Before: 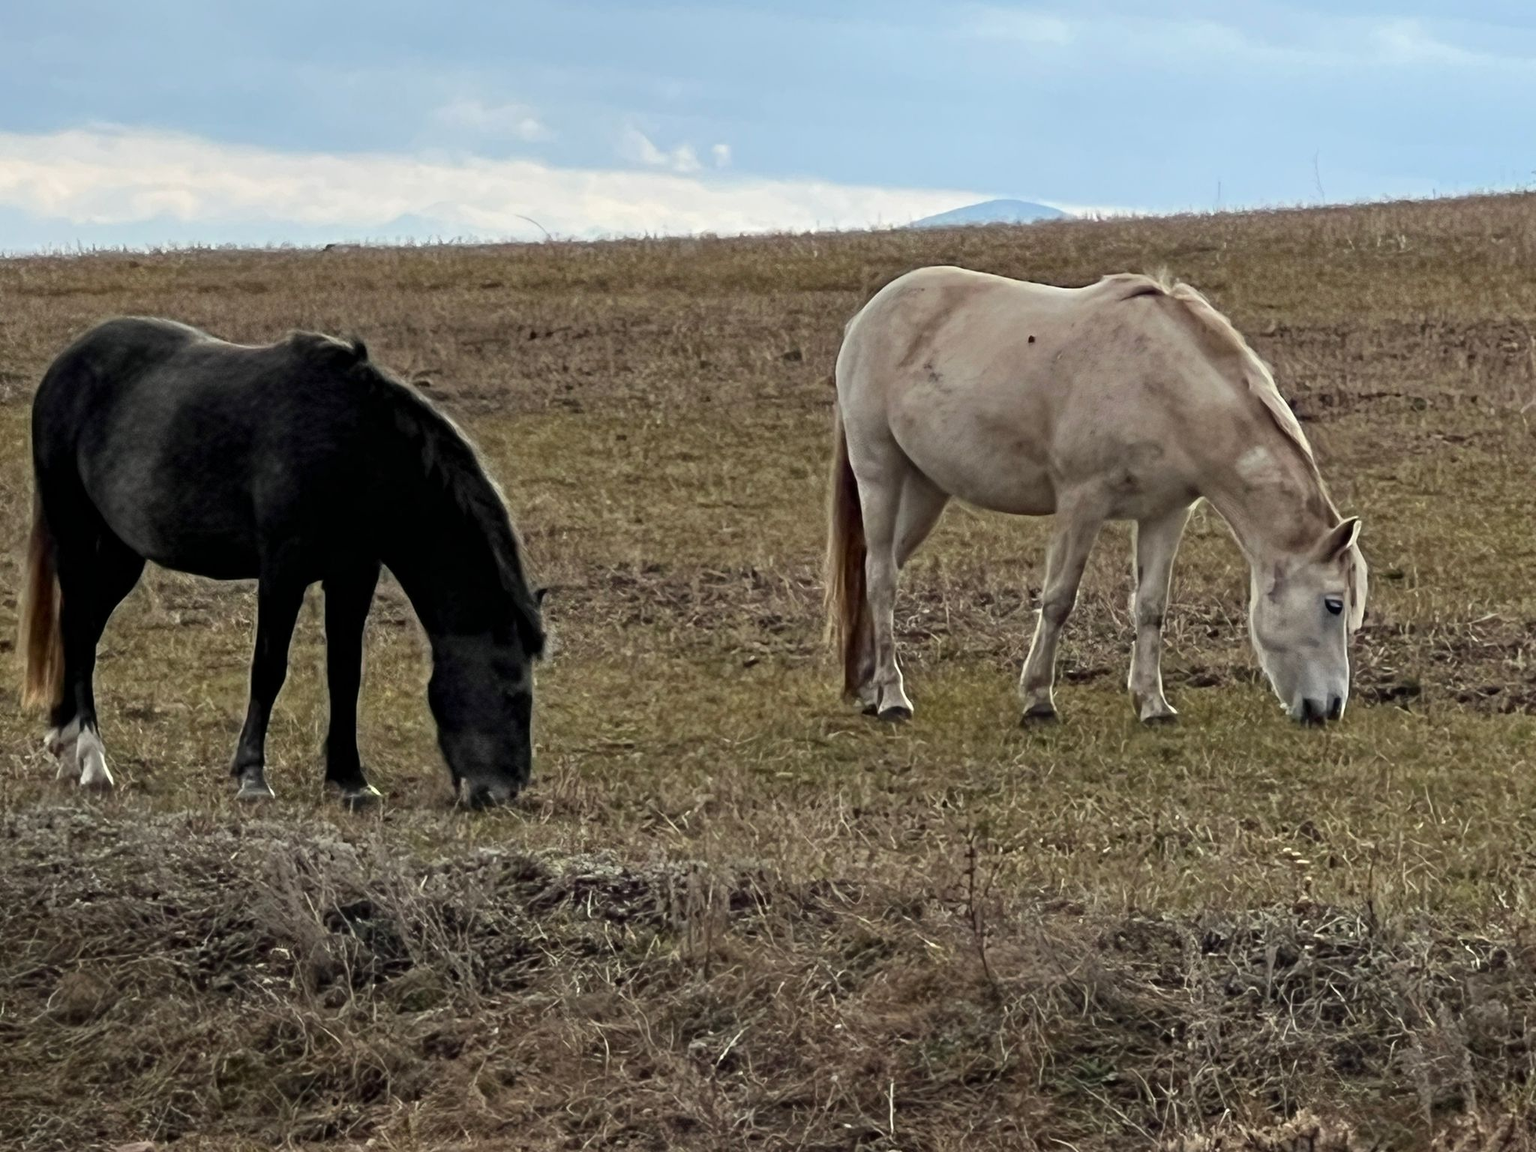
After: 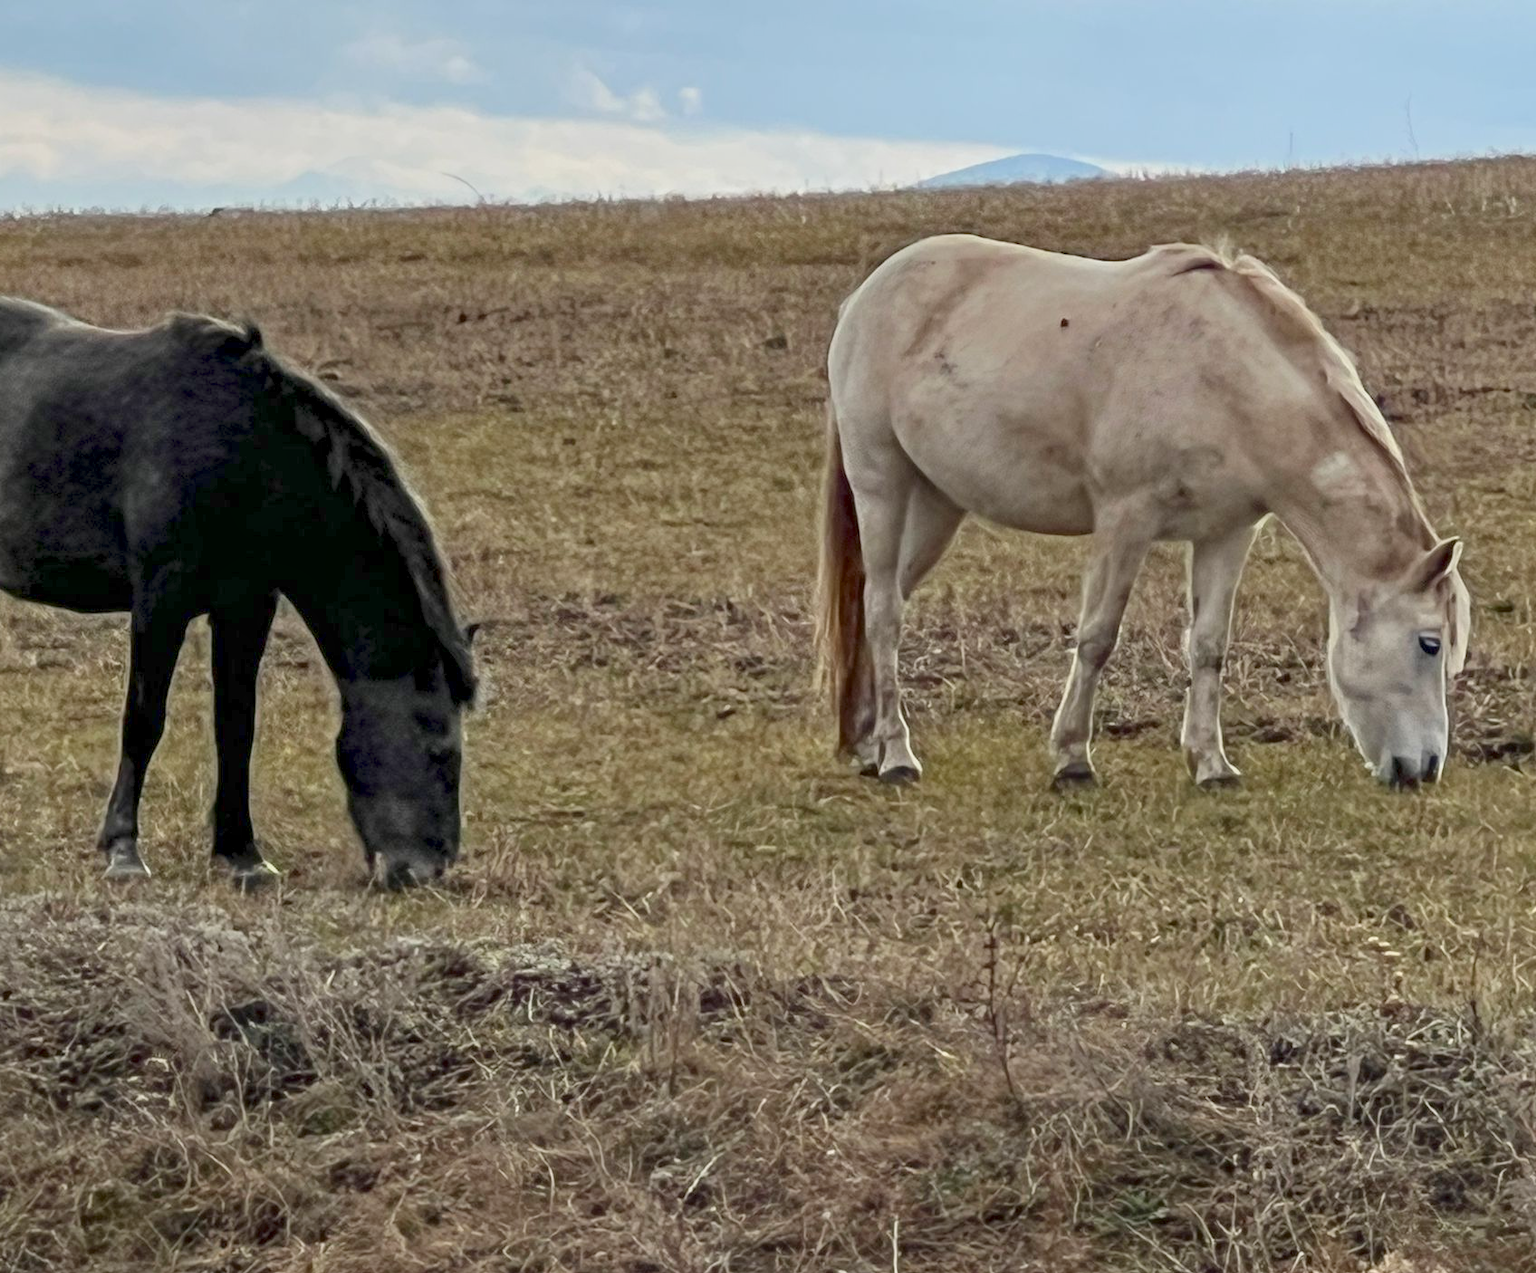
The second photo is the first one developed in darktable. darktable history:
exposure: black level correction 0, exposure 0.5 EV, compensate highlight preservation false
color balance rgb: contrast -30%
local contrast: detail 130%
crop: left 9.807%, top 6.259%, right 7.334%, bottom 2.177%
